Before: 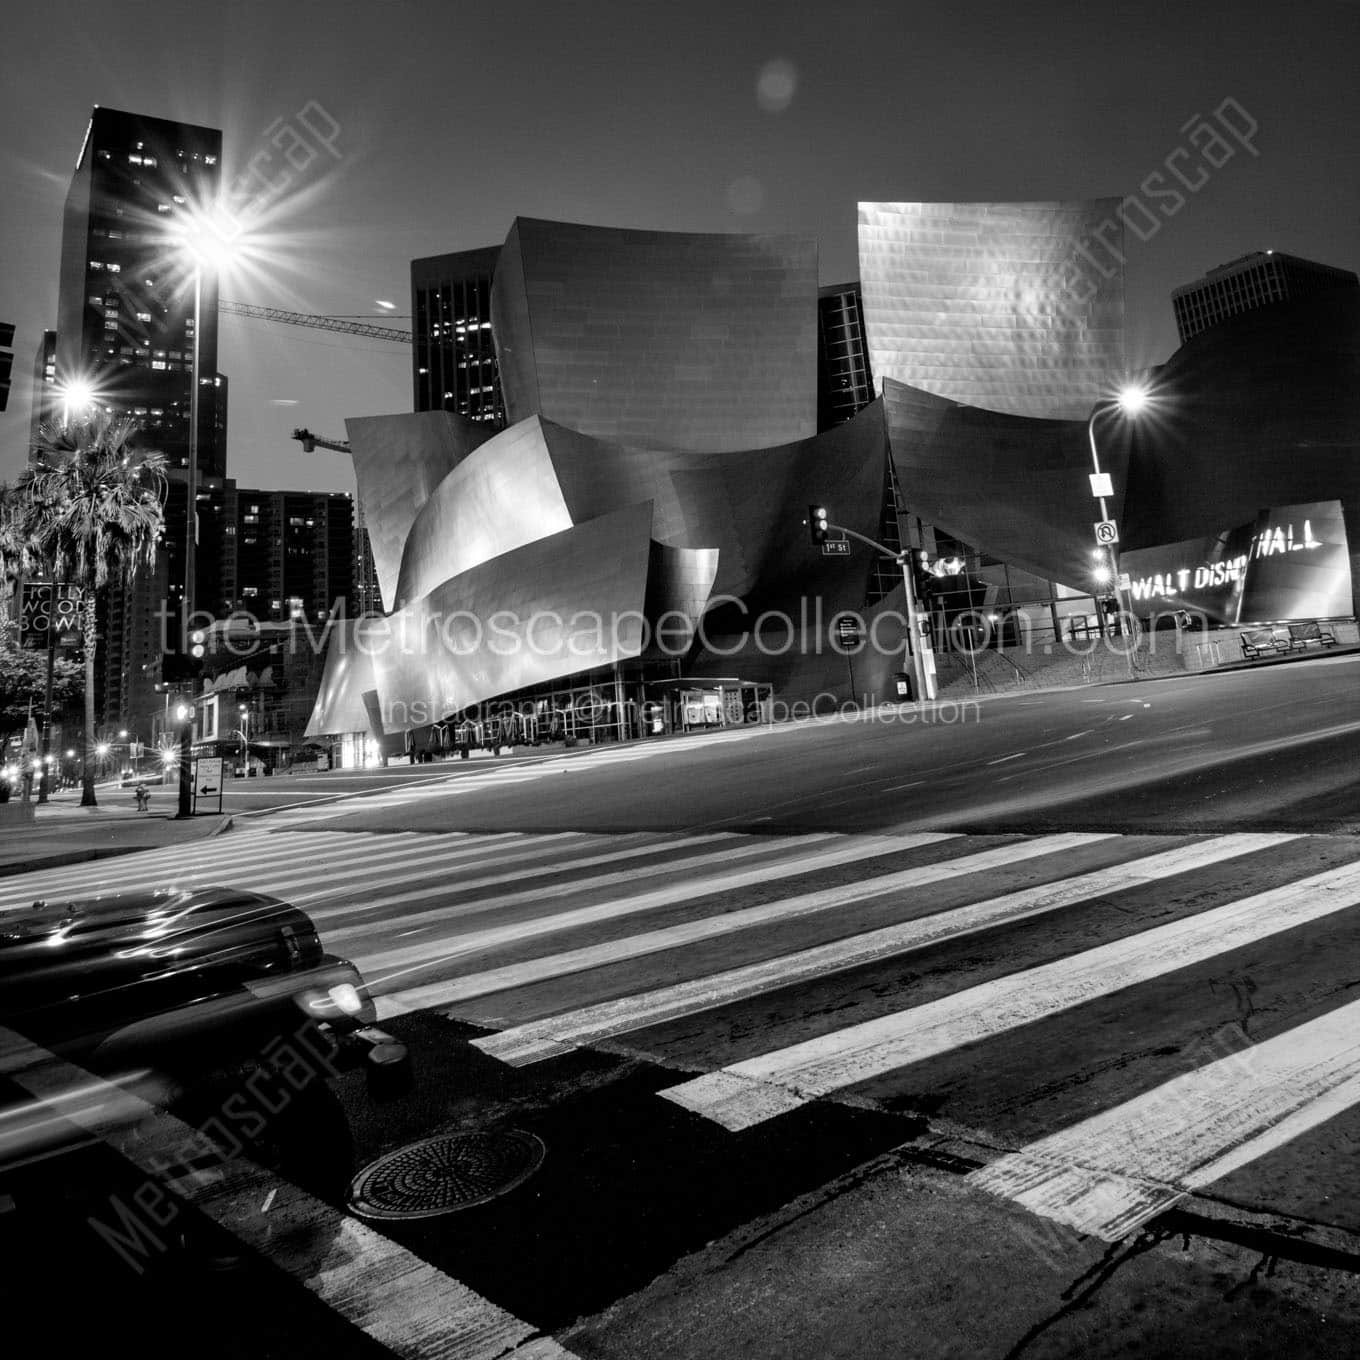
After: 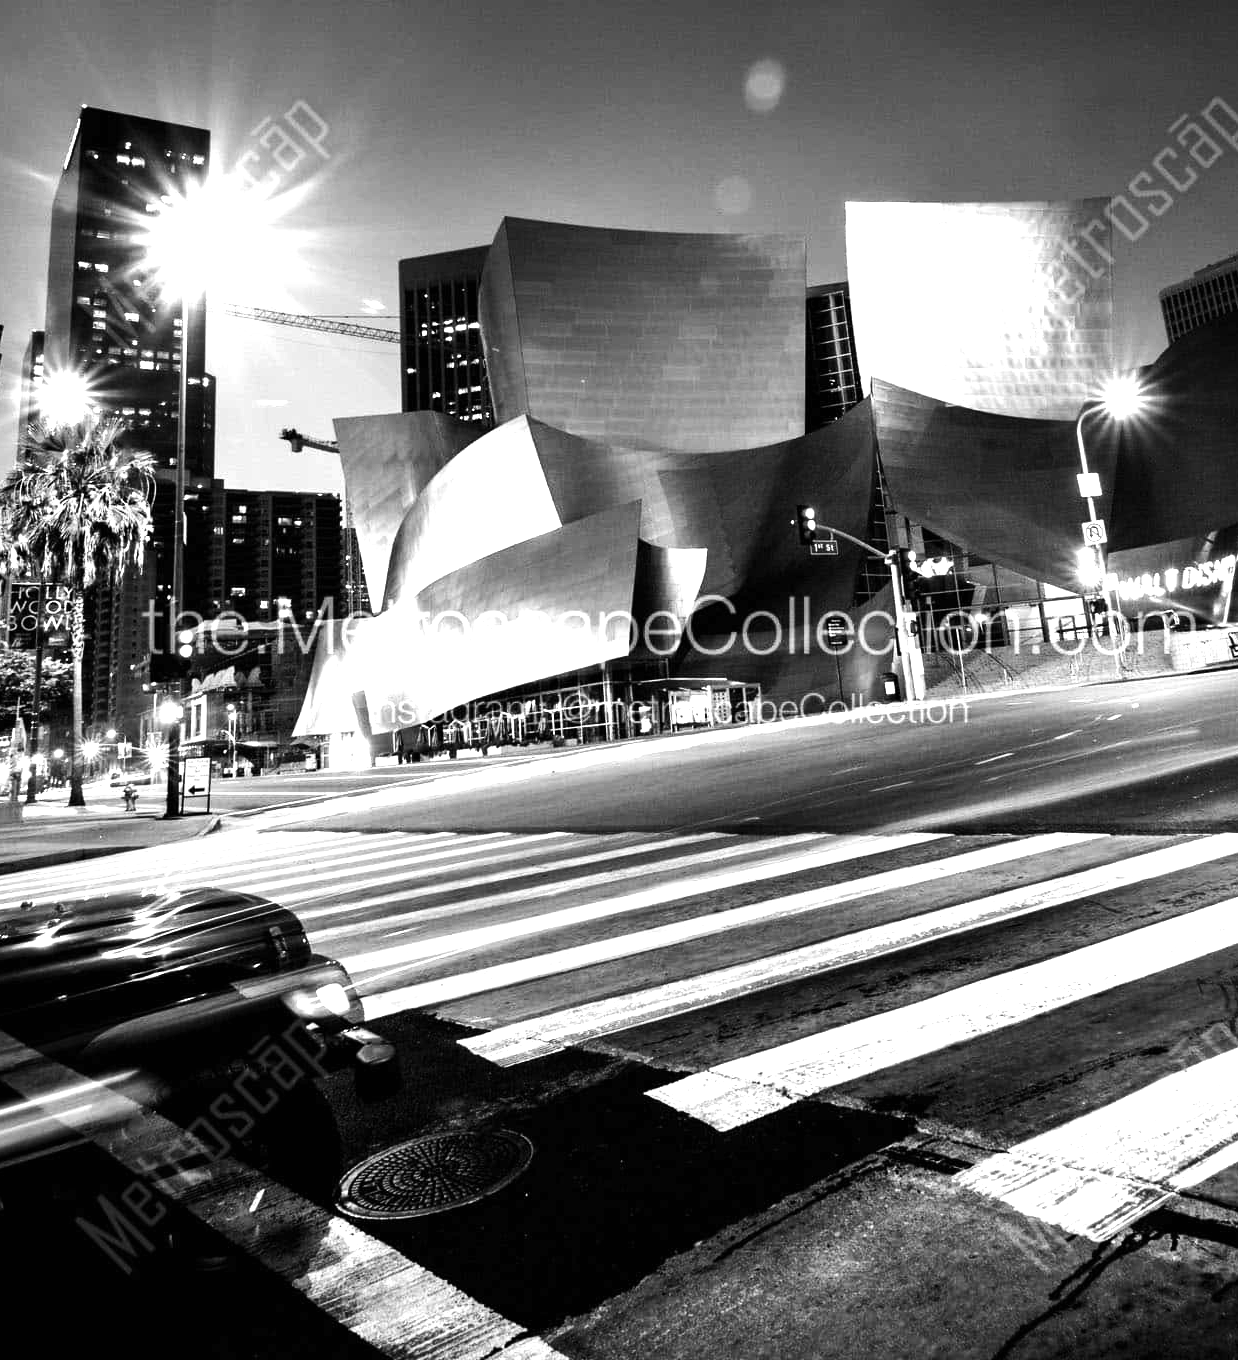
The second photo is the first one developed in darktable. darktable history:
exposure: black level correction 0, exposure 1.103 EV, compensate exposure bias true, compensate highlight preservation false
crop and rotate: left 0.906%, right 7.991%
tone equalizer: -8 EV -0.736 EV, -7 EV -0.725 EV, -6 EV -0.572 EV, -5 EV -0.399 EV, -3 EV 0.38 EV, -2 EV 0.6 EV, -1 EV 0.687 EV, +0 EV 0.771 EV, edges refinement/feathering 500, mask exposure compensation -1.57 EV, preserve details no
